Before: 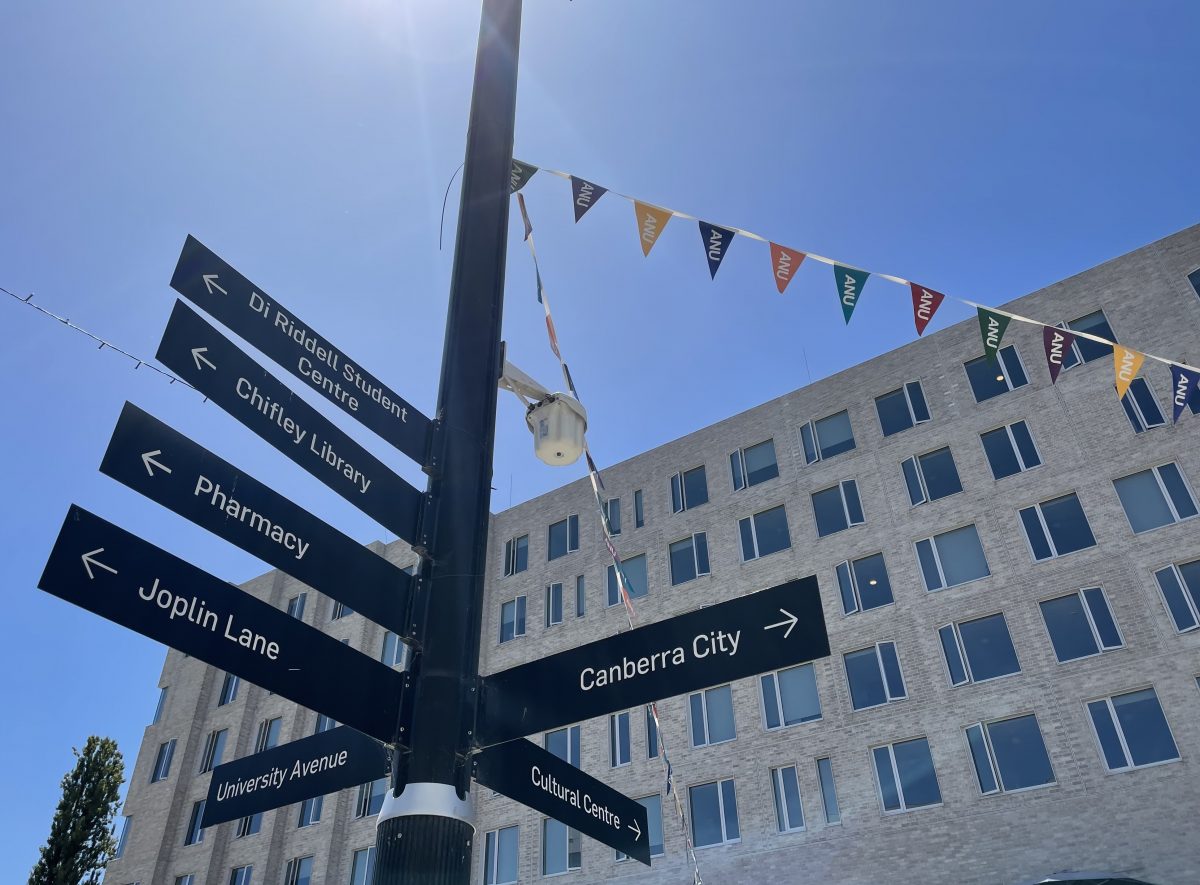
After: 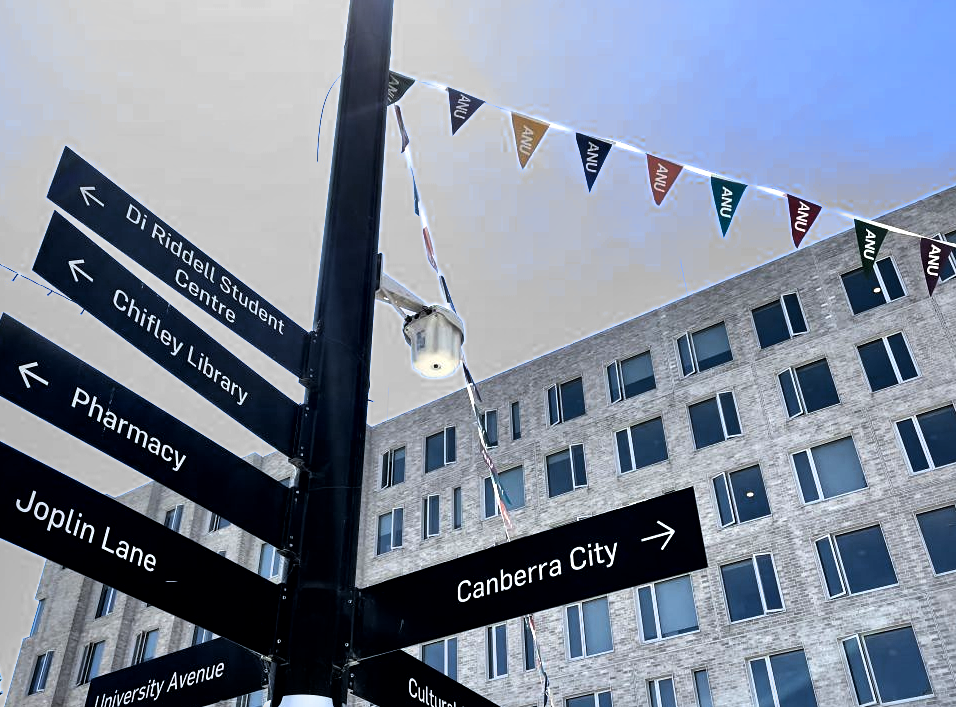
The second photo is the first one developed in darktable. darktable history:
crop and rotate: left 10.301%, top 10.033%, right 10.001%, bottom 10.032%
local contrast: mode bilateral grid, contrast 25, coarseness 61, detail 152%, midtone range 0.2
exposure: black level correction 0.002, exposure 0.298 EV, compensate exposure bias true, compensate highlight preservation false
filmic rgb: black relative exposure -8.26 EV, white relative exposure 2.2 EV, hardness 7.12, latitude 85.78%, contrast 1.686, highlights saturation mix -3.41%, shadows ↔ highlights balance -3.03%, add noise in highlights 0.002, preserve chrominance max RGB, color science v3 (2019), use custom middle-gray values true, contrast in highlights soft
